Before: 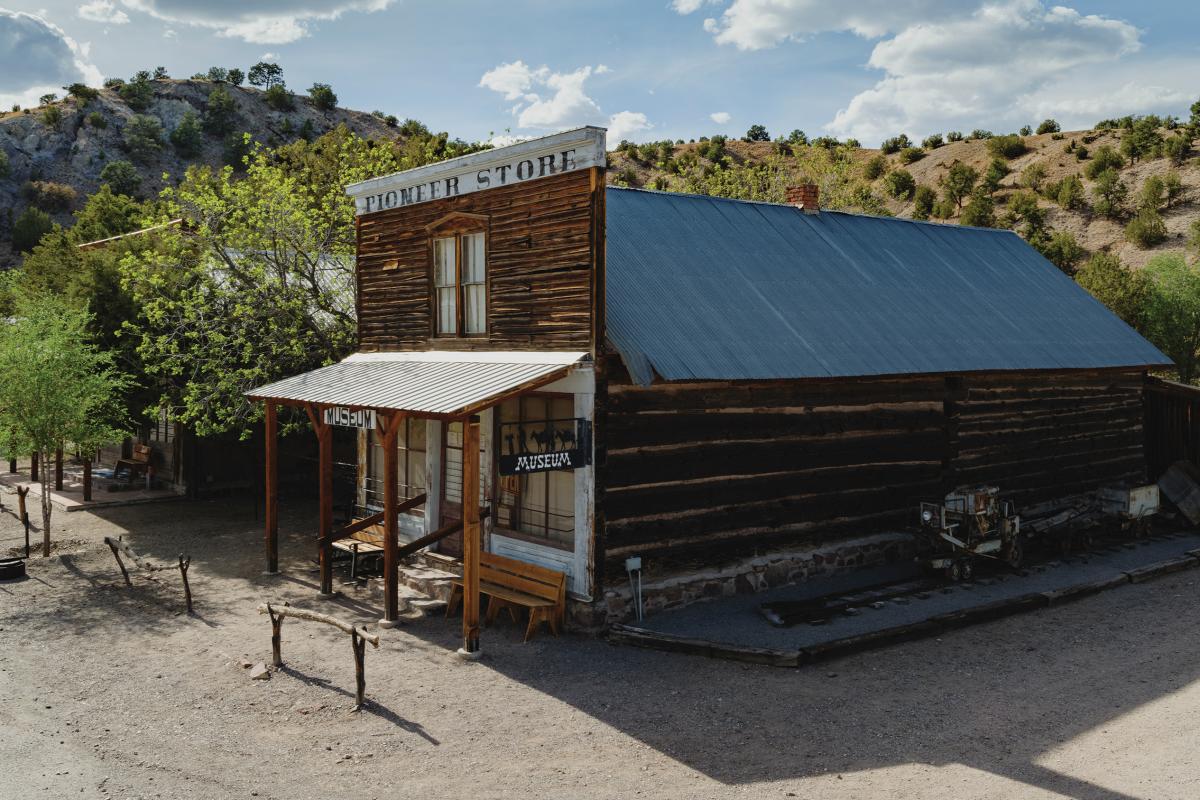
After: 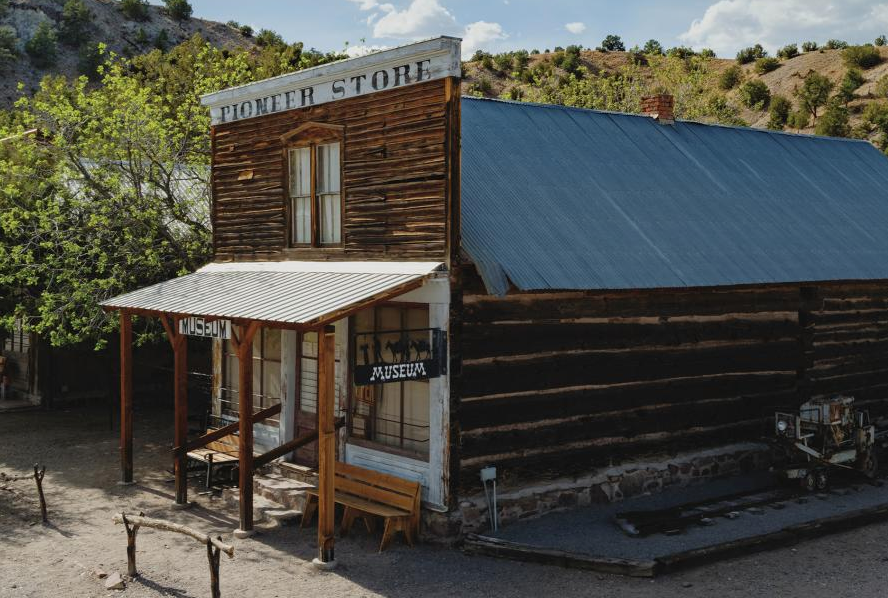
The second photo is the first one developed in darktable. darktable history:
crop and rotate: left 12.102%, top 11.336%, right 13.871%, bottom 13.877%
shadows and highlights: shadows 25.95, highlights -24.47
tone equalizer: on, module defaults
